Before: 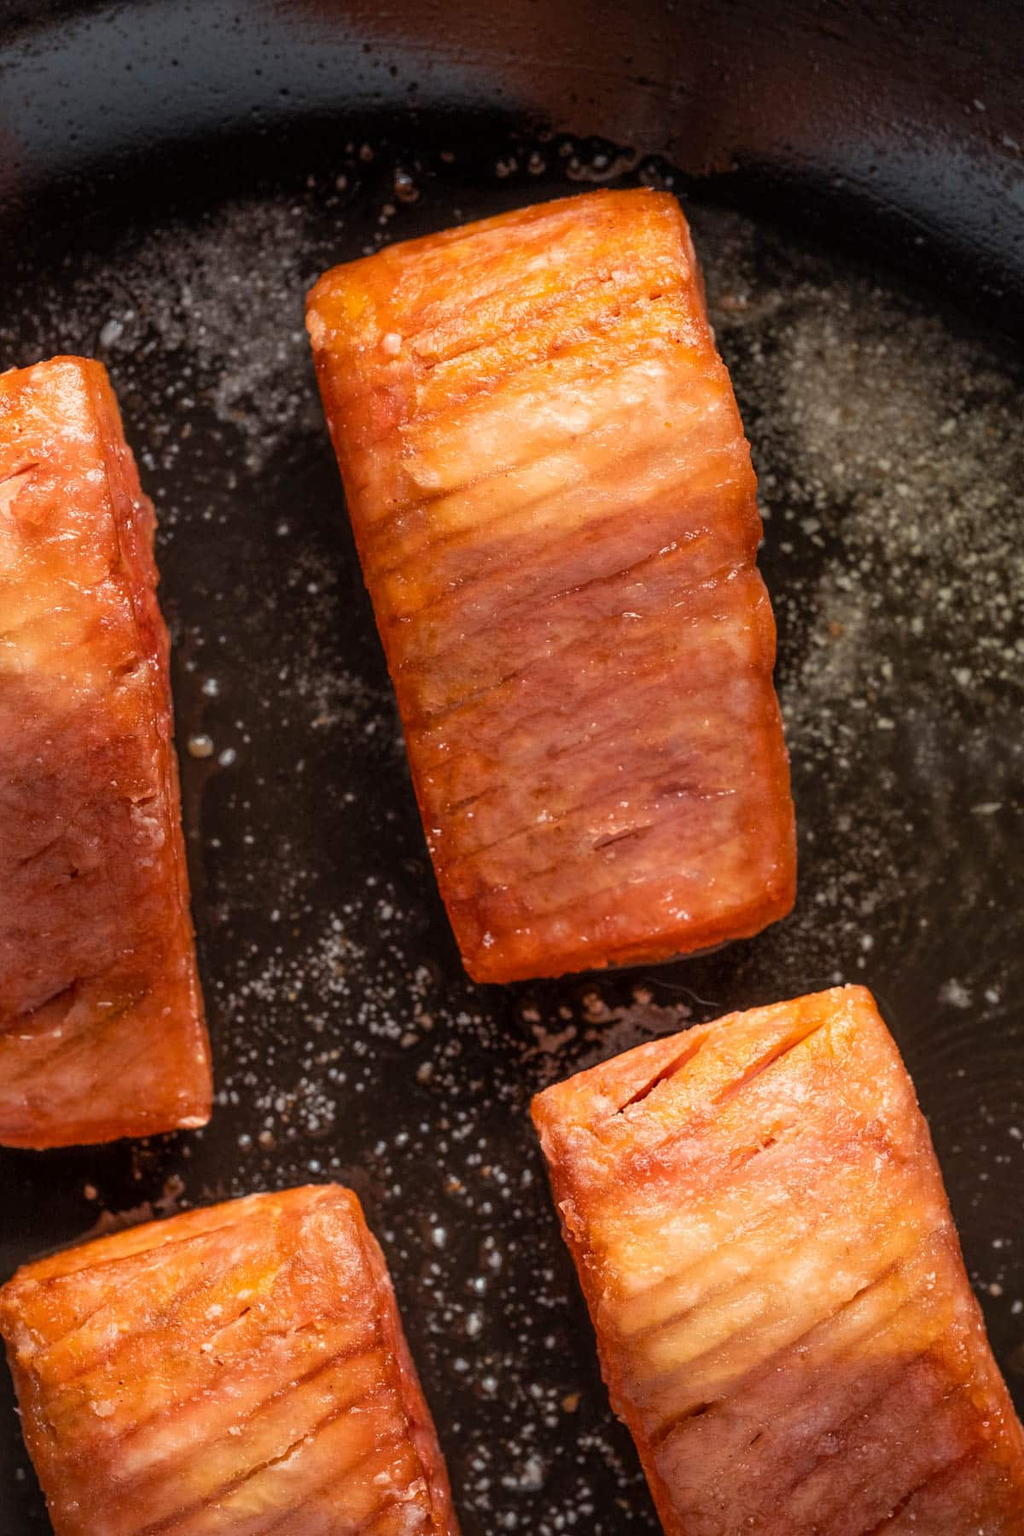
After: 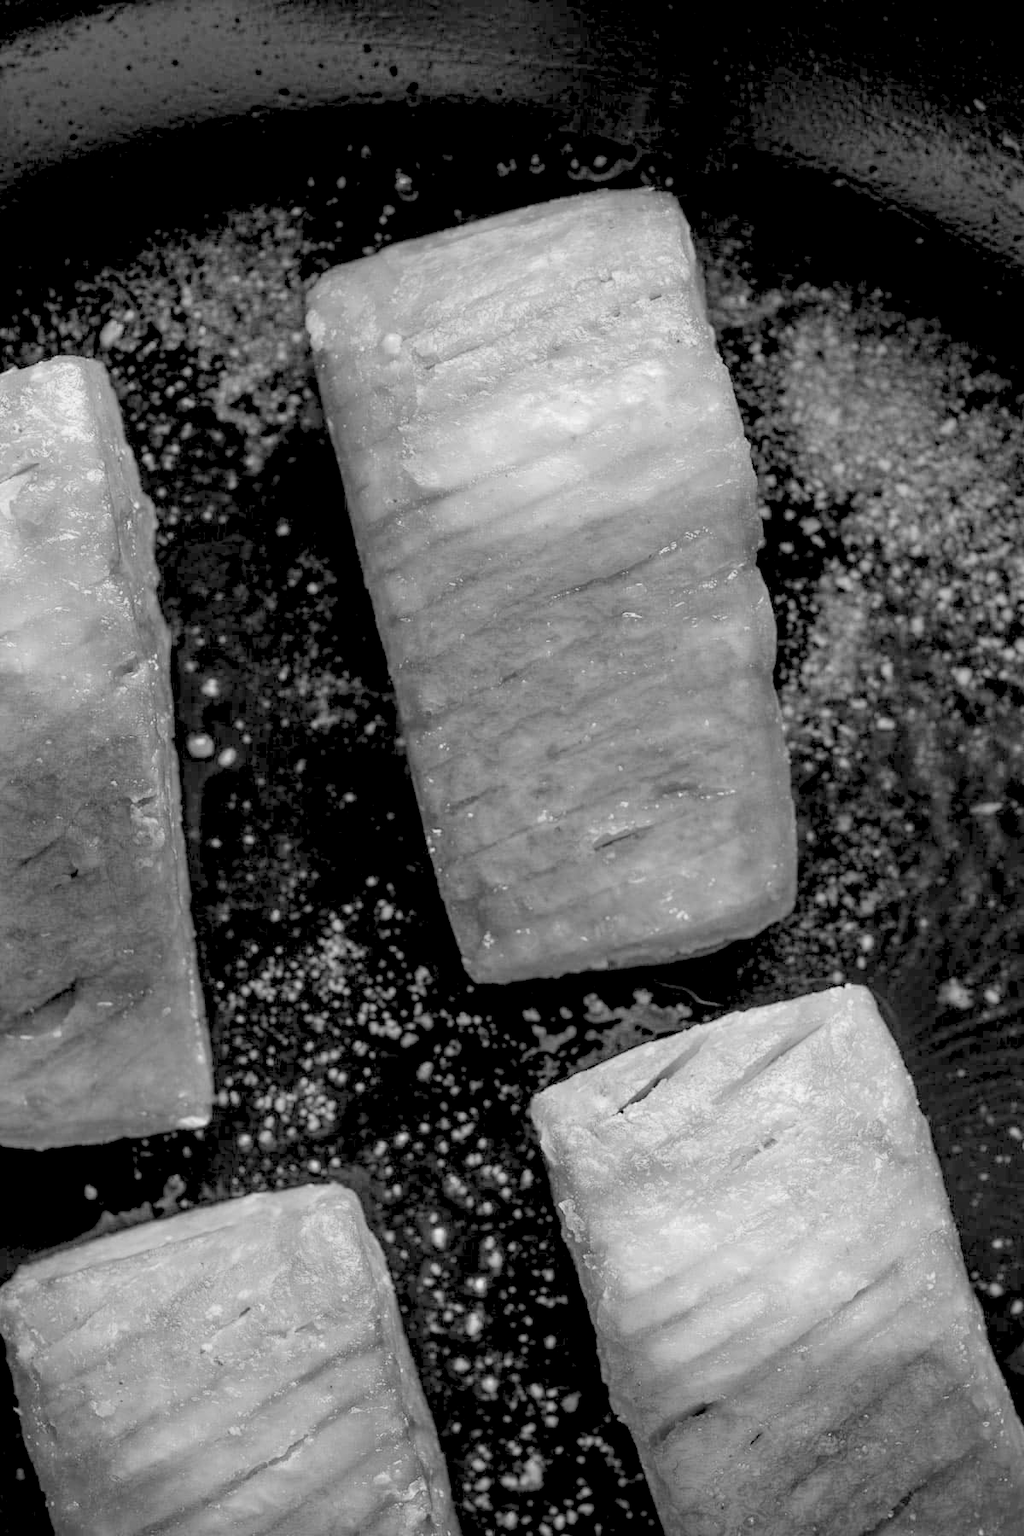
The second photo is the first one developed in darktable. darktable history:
vignetting: brightness -0.233, saturation 0.141
levels: levels [0.093, 0.434, 0.988]
monochrome: on, module defaults
haze removal: compatibility mode true, adaptive false
color balance rgb: perceptual saturation grading › global saturation 25%, global vibrance 20%
